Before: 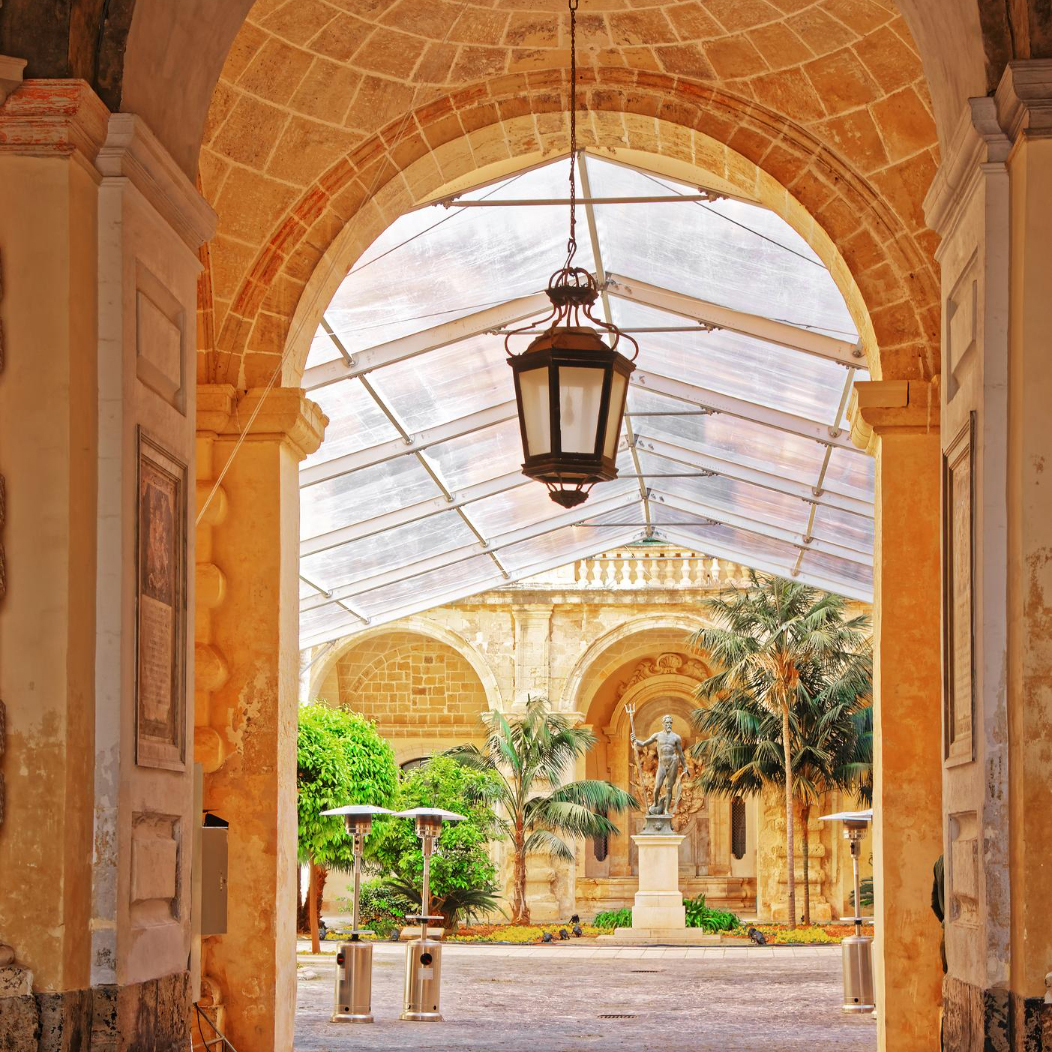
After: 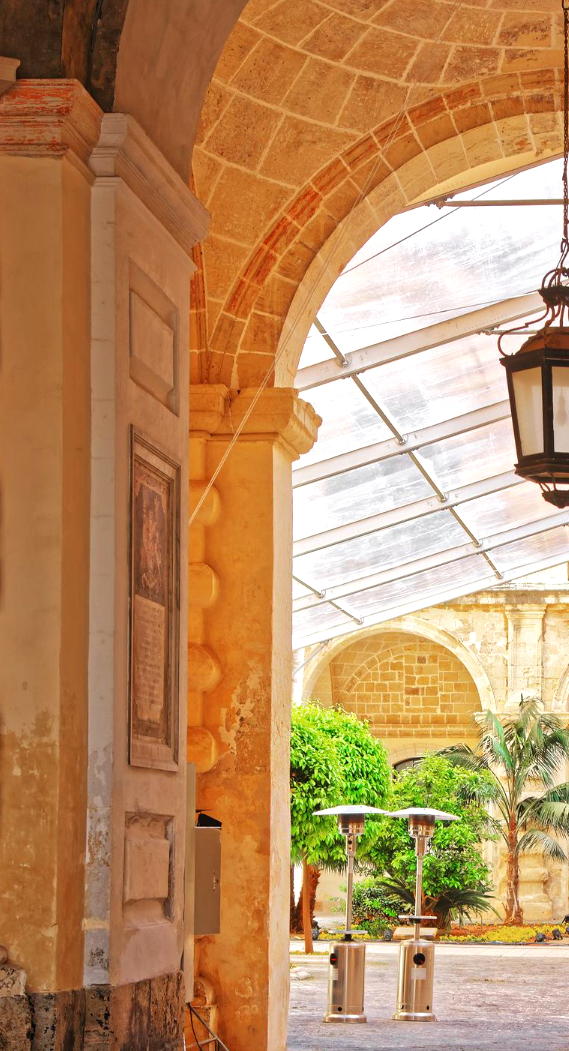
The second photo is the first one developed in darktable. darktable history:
shadows and highlights: shadows 25.4, highlights -23.65
crop: left 0.689%, right 45.19%, bottom 0.081%
exposure: exposure 0.206 EV, compensate highlight preservation false
